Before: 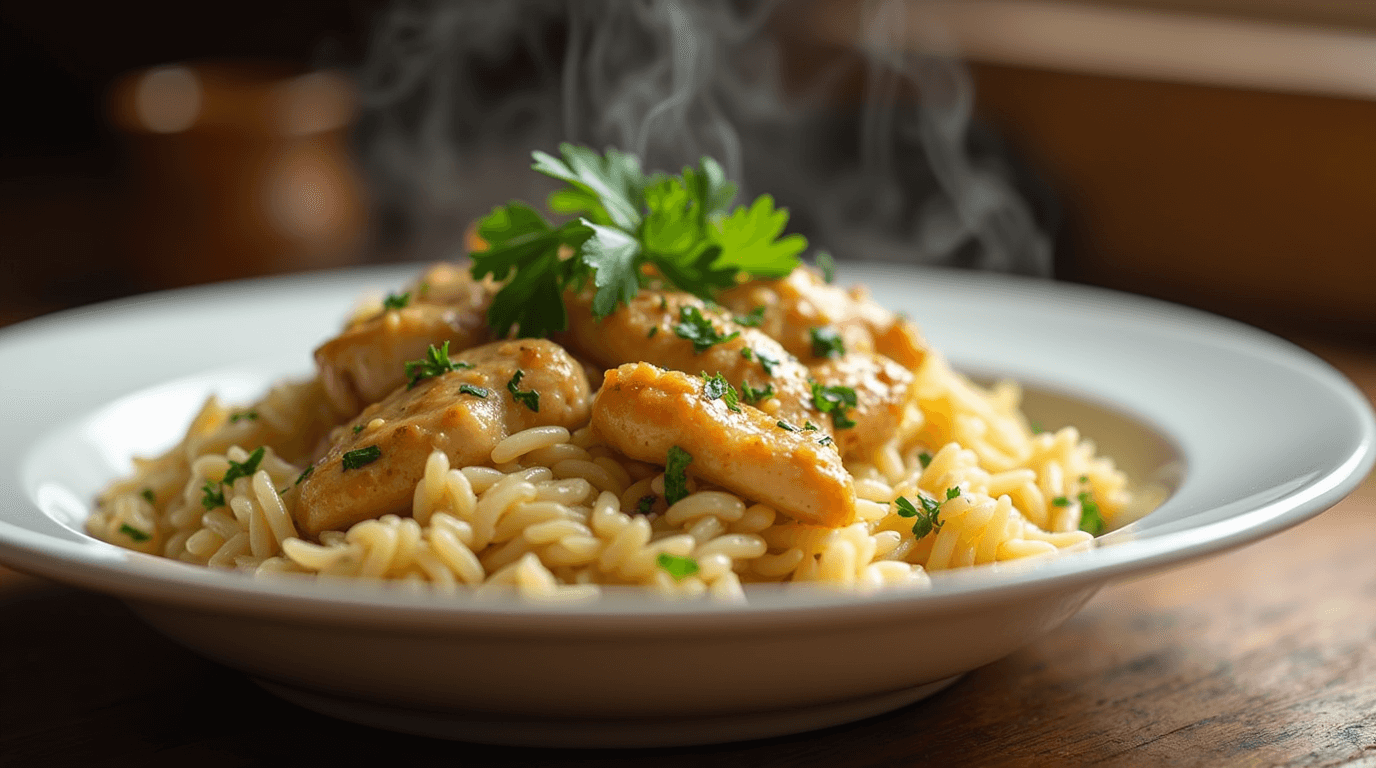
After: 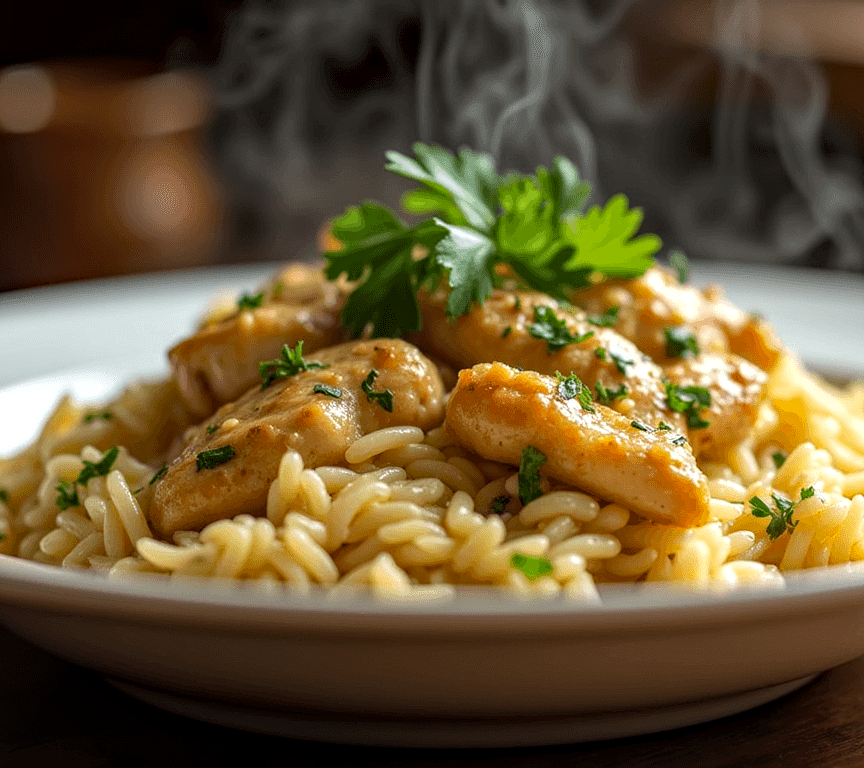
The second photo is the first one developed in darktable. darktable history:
local contrast: highlights 99%, shadows 86%, detail 160%, midtone range 0.2
crop: left 10.644%, right 26.528%
haze removal: compatibility mode true, adaptive false
